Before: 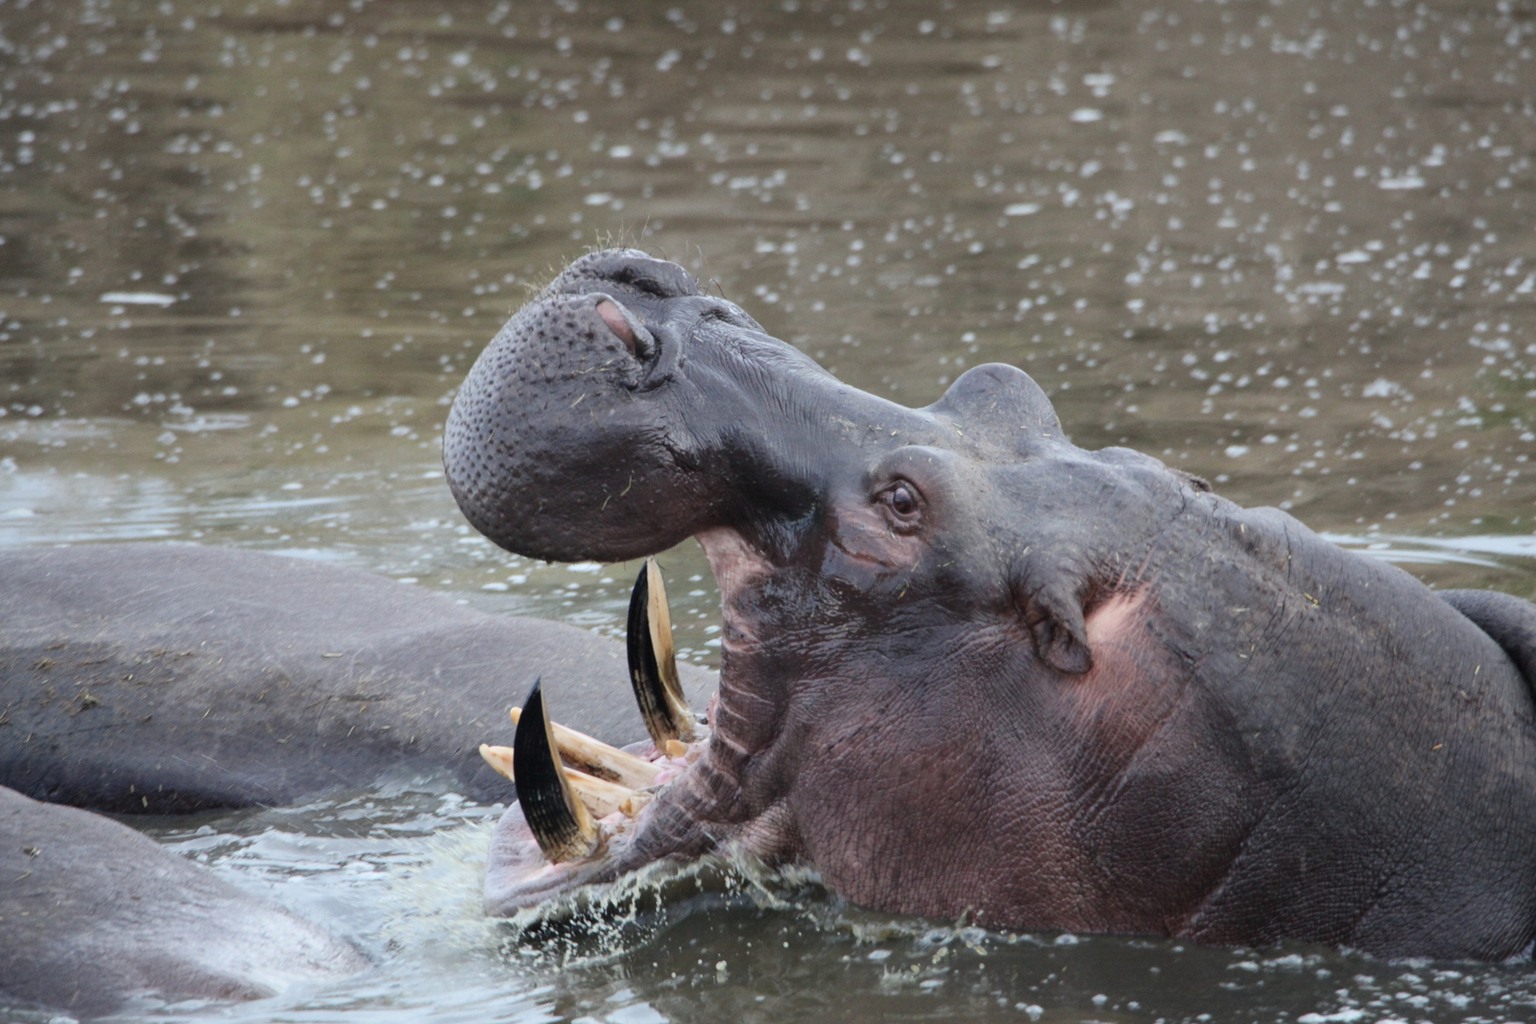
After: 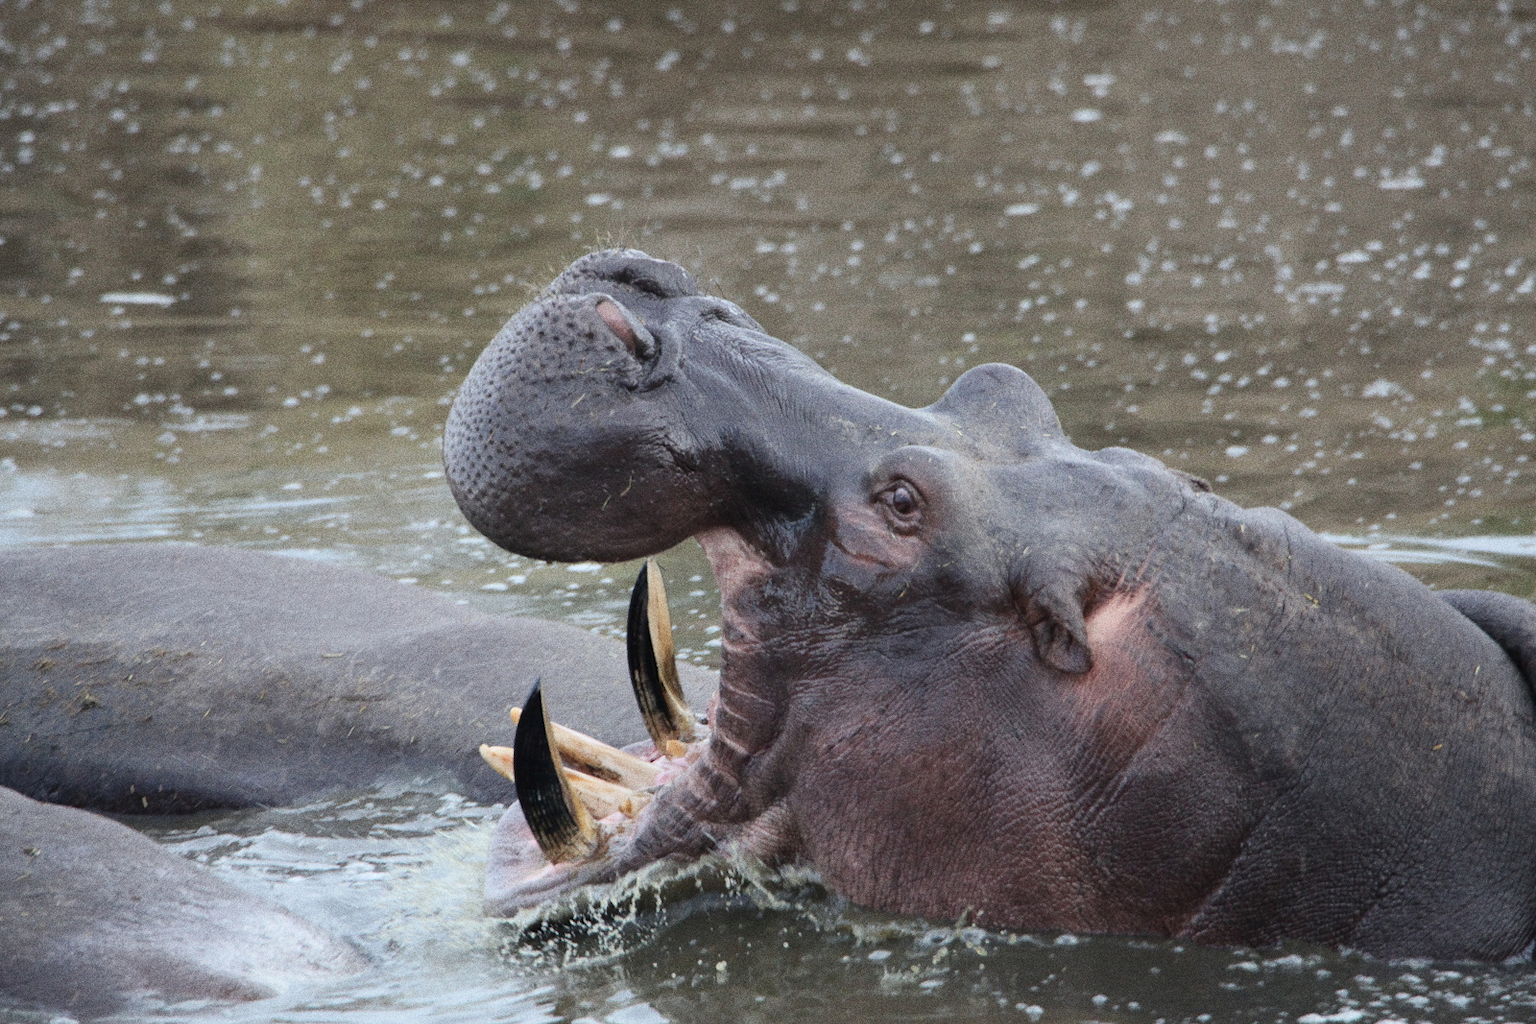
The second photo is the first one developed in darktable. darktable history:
grain: coarseness 0.09 ISO, strength 40%
